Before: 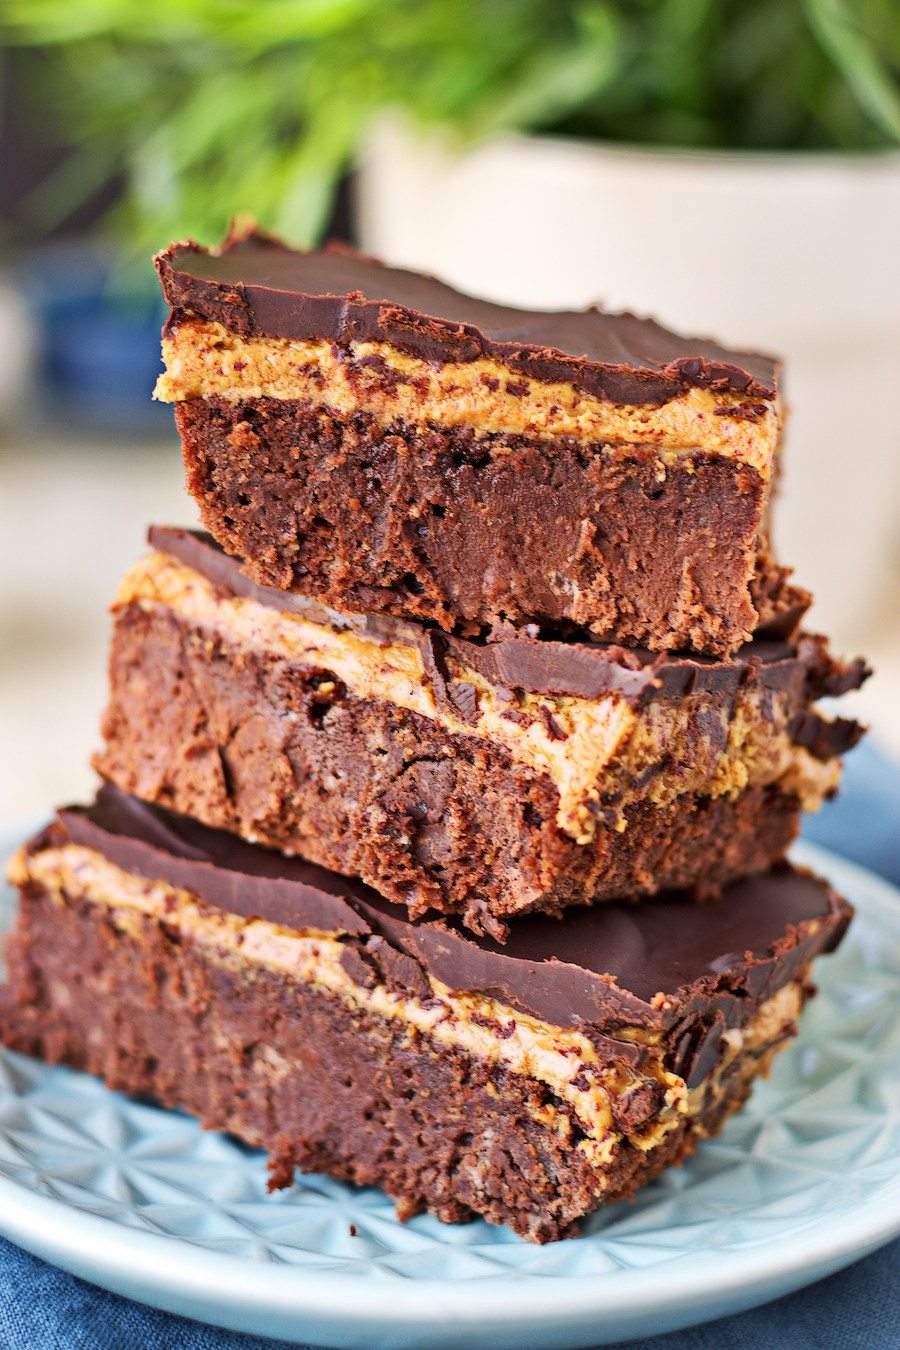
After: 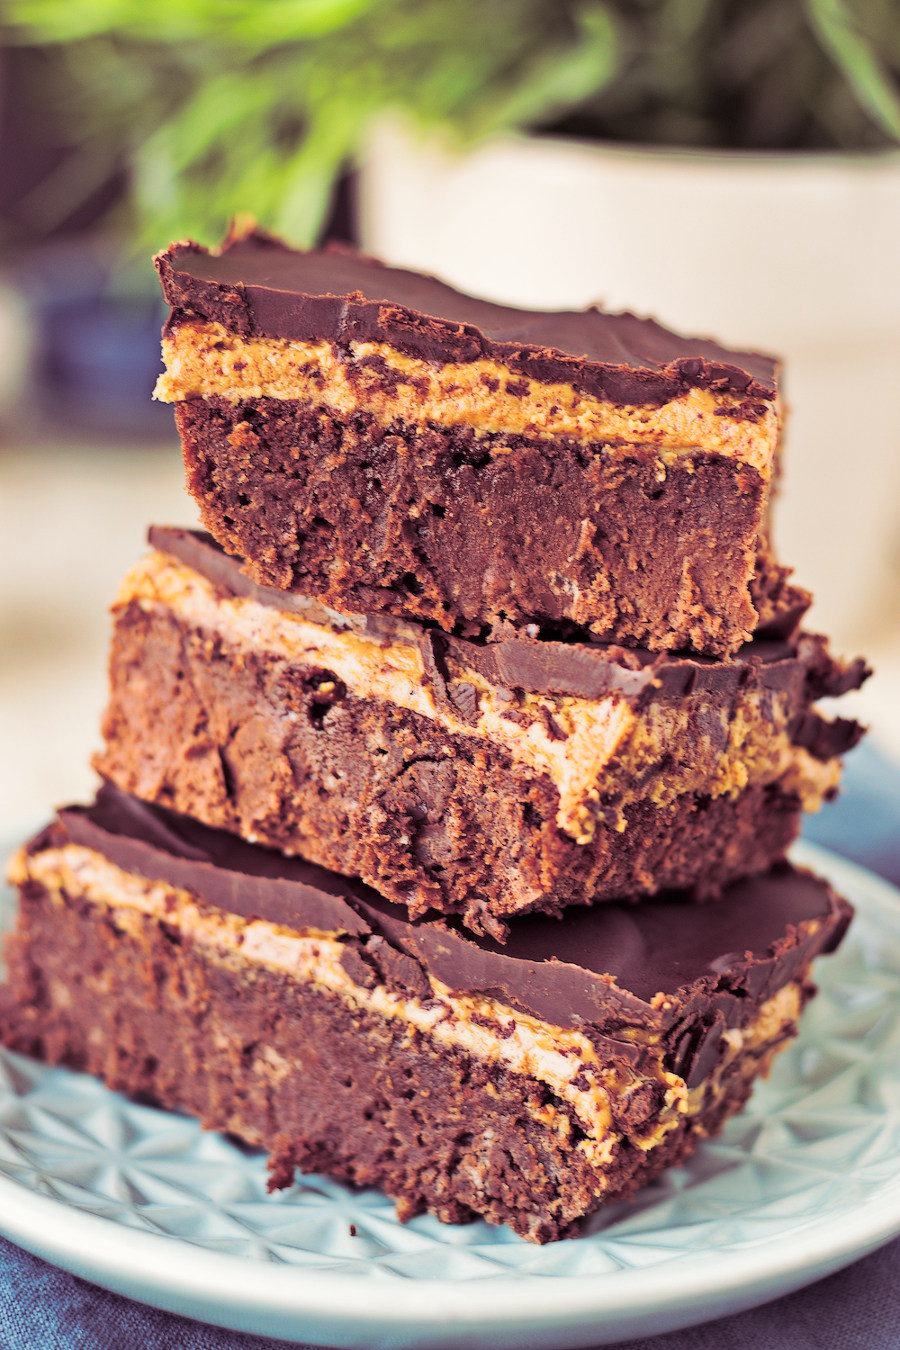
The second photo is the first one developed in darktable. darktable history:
split-toning: shadows › hue 316.8°, shadows › saturation 0.47, highlights › hue 201.6°, highlights › saturation 0, balance -41.97, compress 28.01%
white balance: red 1.045, blue 0.932
contrast brightness saturation: saturation -0.05
